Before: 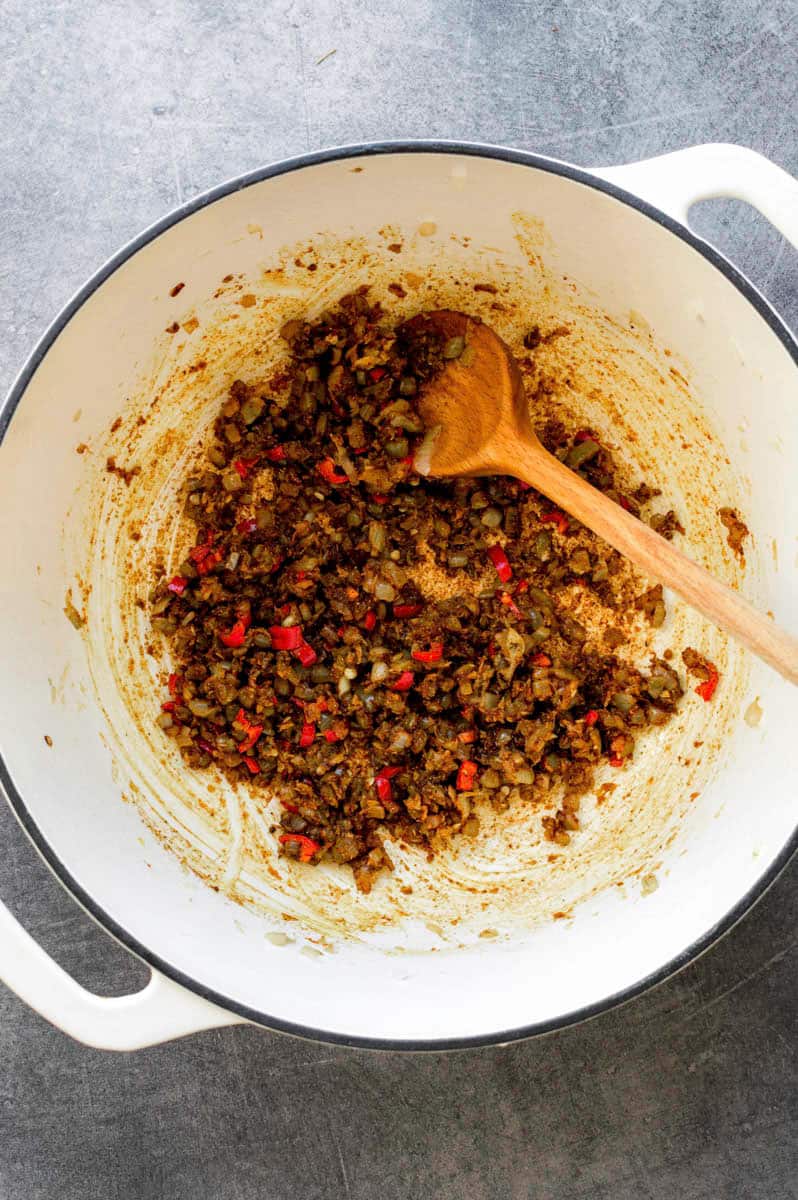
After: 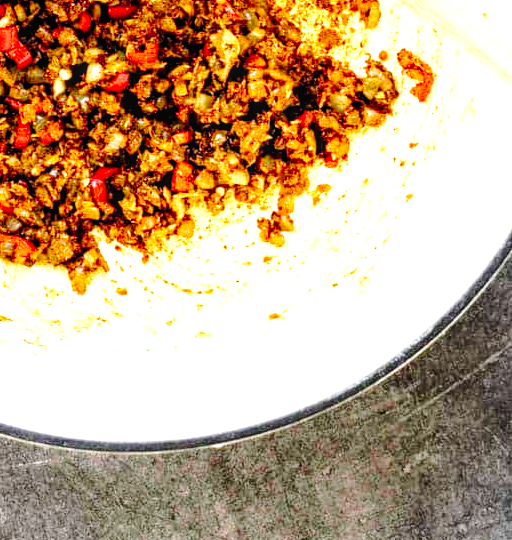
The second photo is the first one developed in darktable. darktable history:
local contrast: on, module defaults
exposure: black level correction 0.005, exposure 0.413 EV, compensate highlight preservation false
tone equalizer: on, module defaults
base curve: curves: ch0 [(0, 0) (0.028, 0.03) (0.105, 0.232) (0.387, 0.748) (0.754, 0.968) (1, 1)], preserve colors none
levels: levels [0.016, 0.484, 0.953]
crop and rotate: left 35.814%, top 49.928%, bottom 5.001%
